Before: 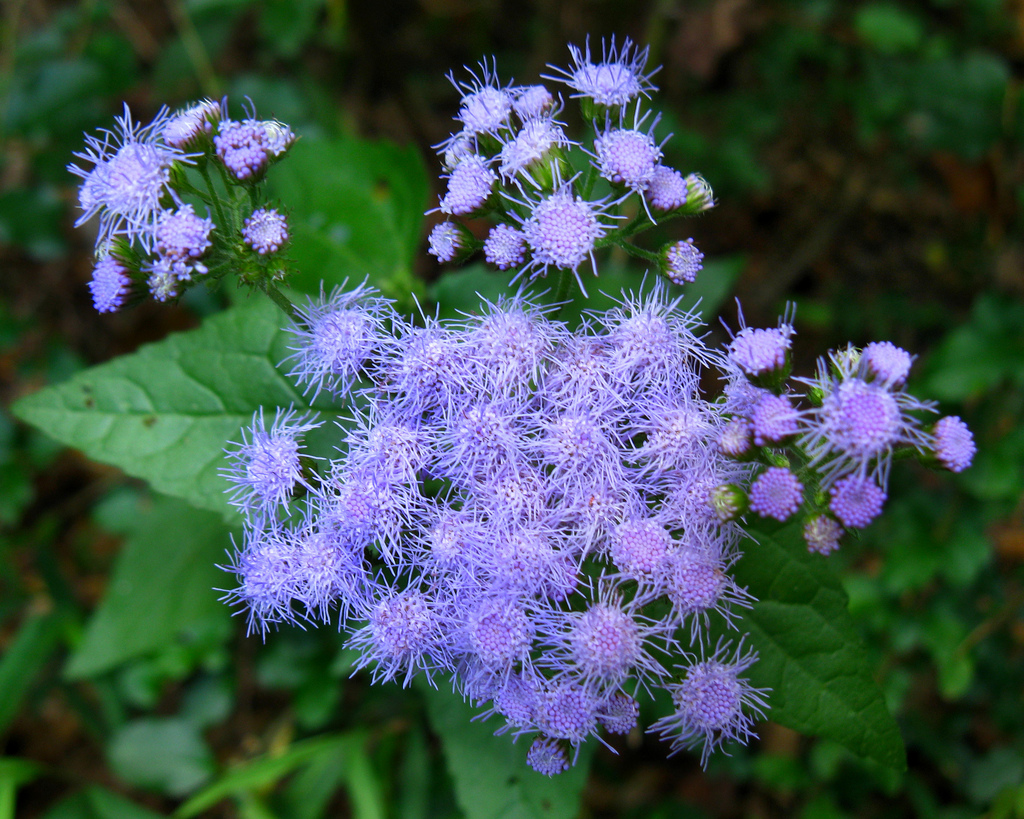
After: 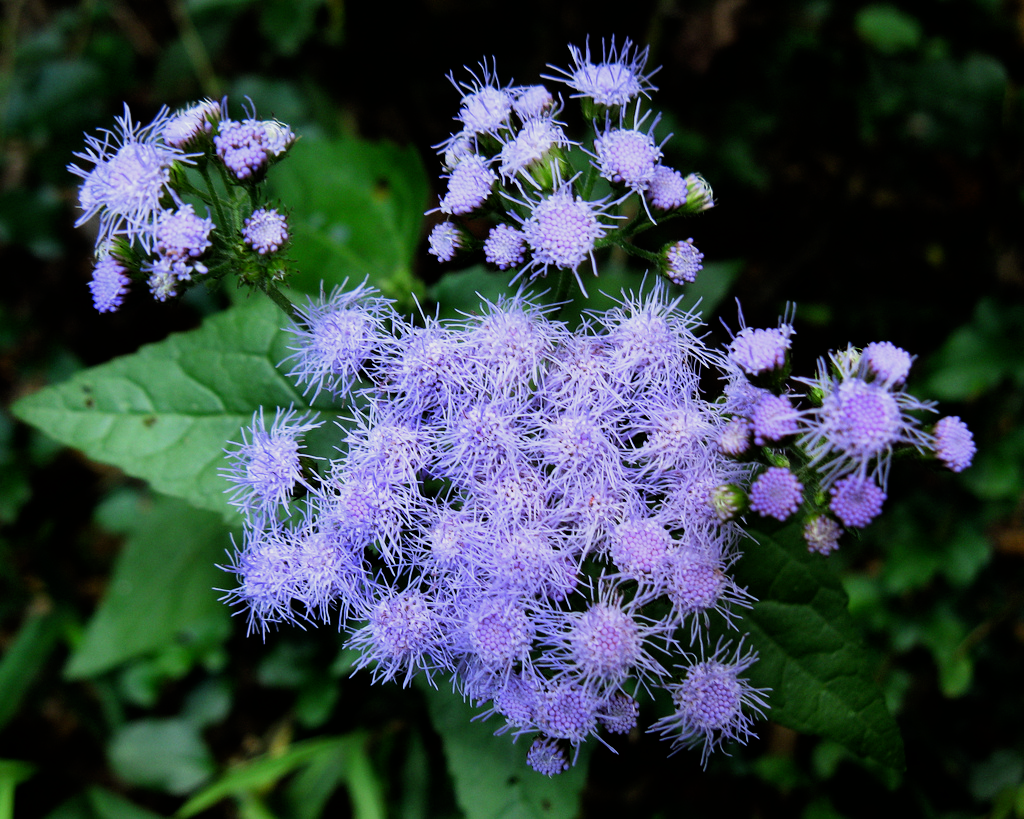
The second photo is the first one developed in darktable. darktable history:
filmic rgb: black relative exposure -5.12 EV, white relative exposure 3.54 EV, hardness 3.18, contrast 1.408, highlights saturation mix -31.14%
